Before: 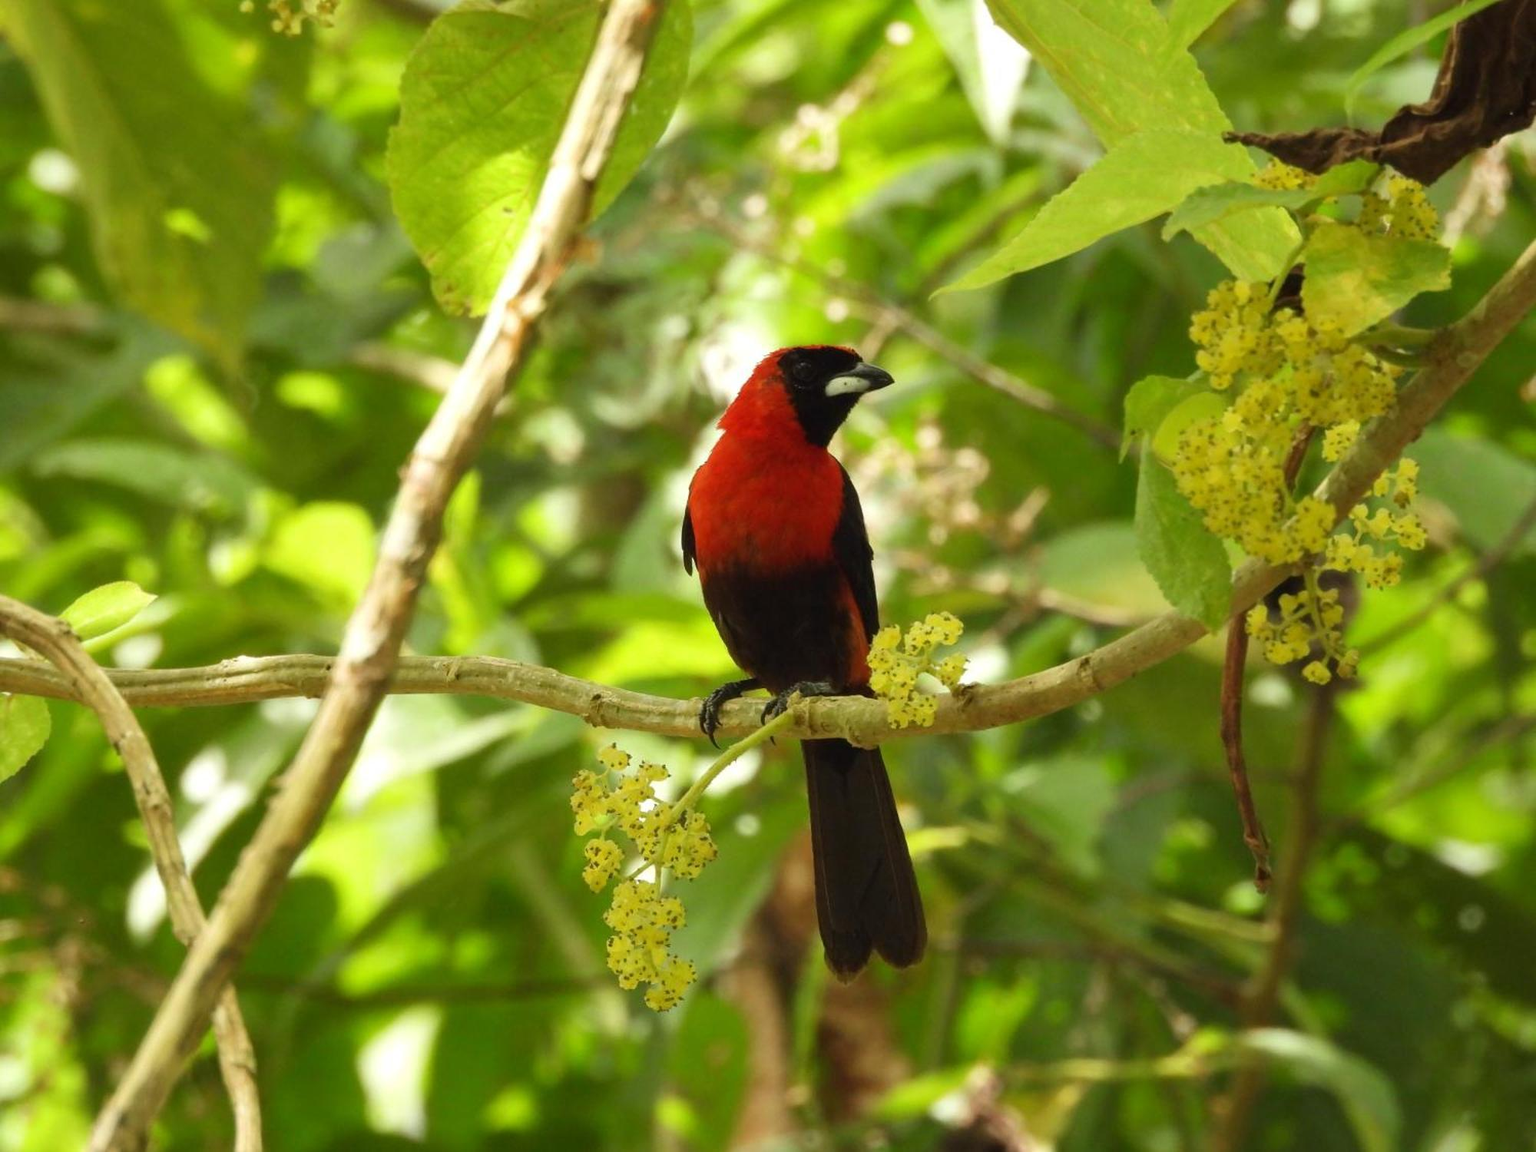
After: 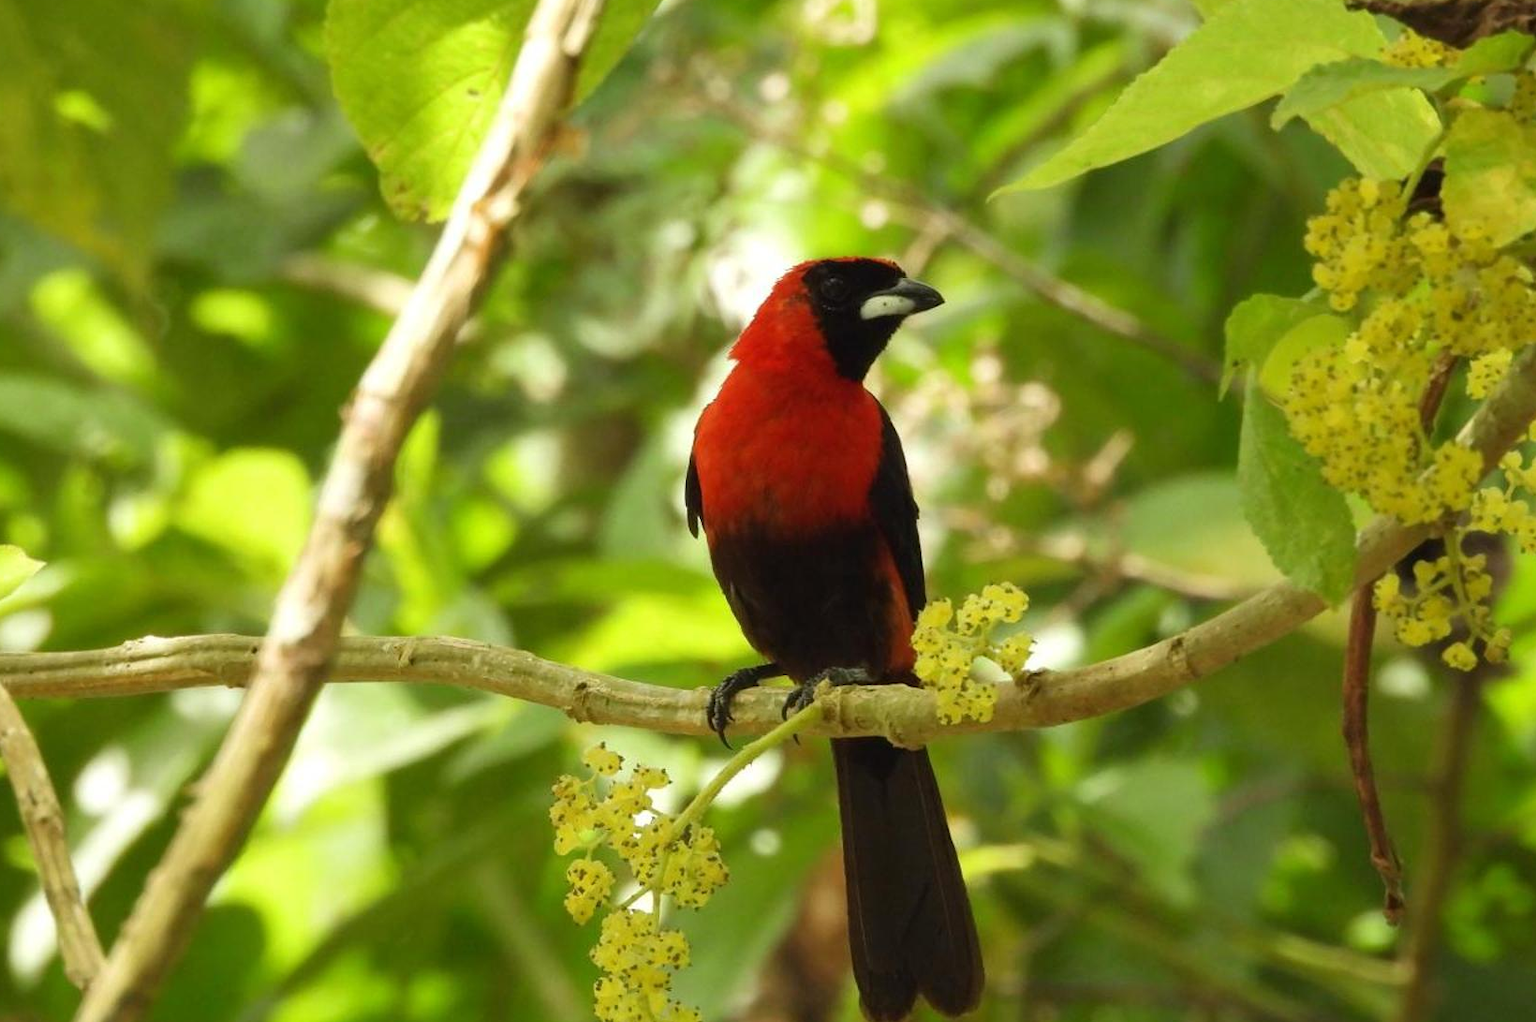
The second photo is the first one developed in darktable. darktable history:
crop: left 7.816%, top 11.685%, right 10.177%, bottom 15.475%
